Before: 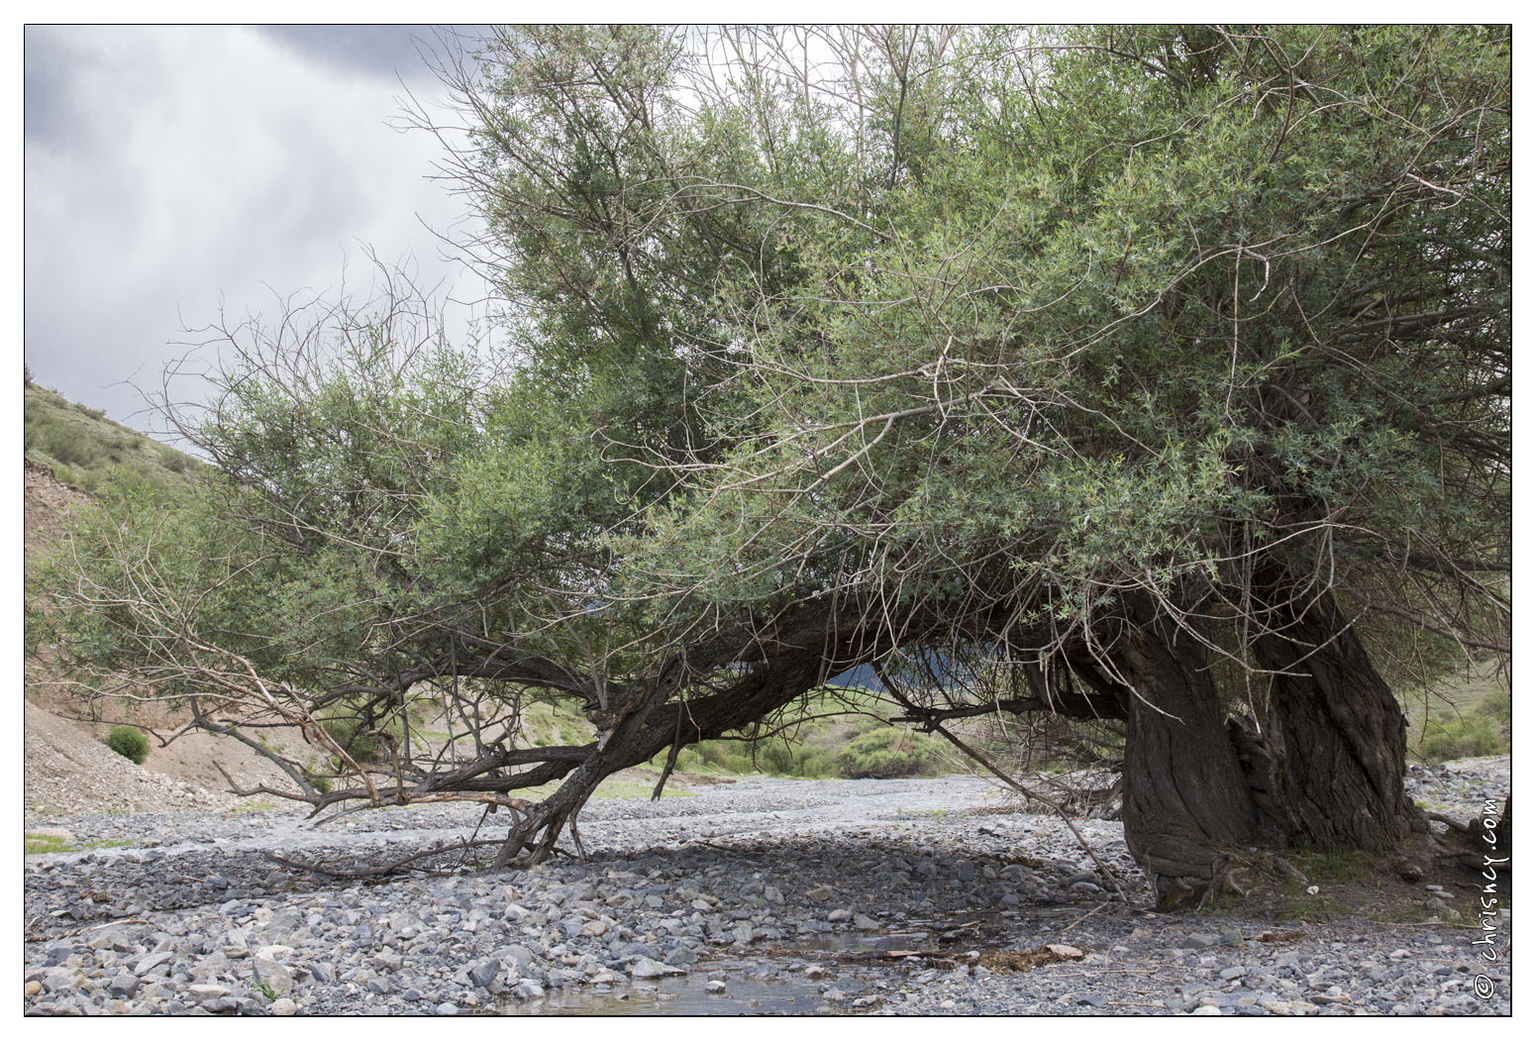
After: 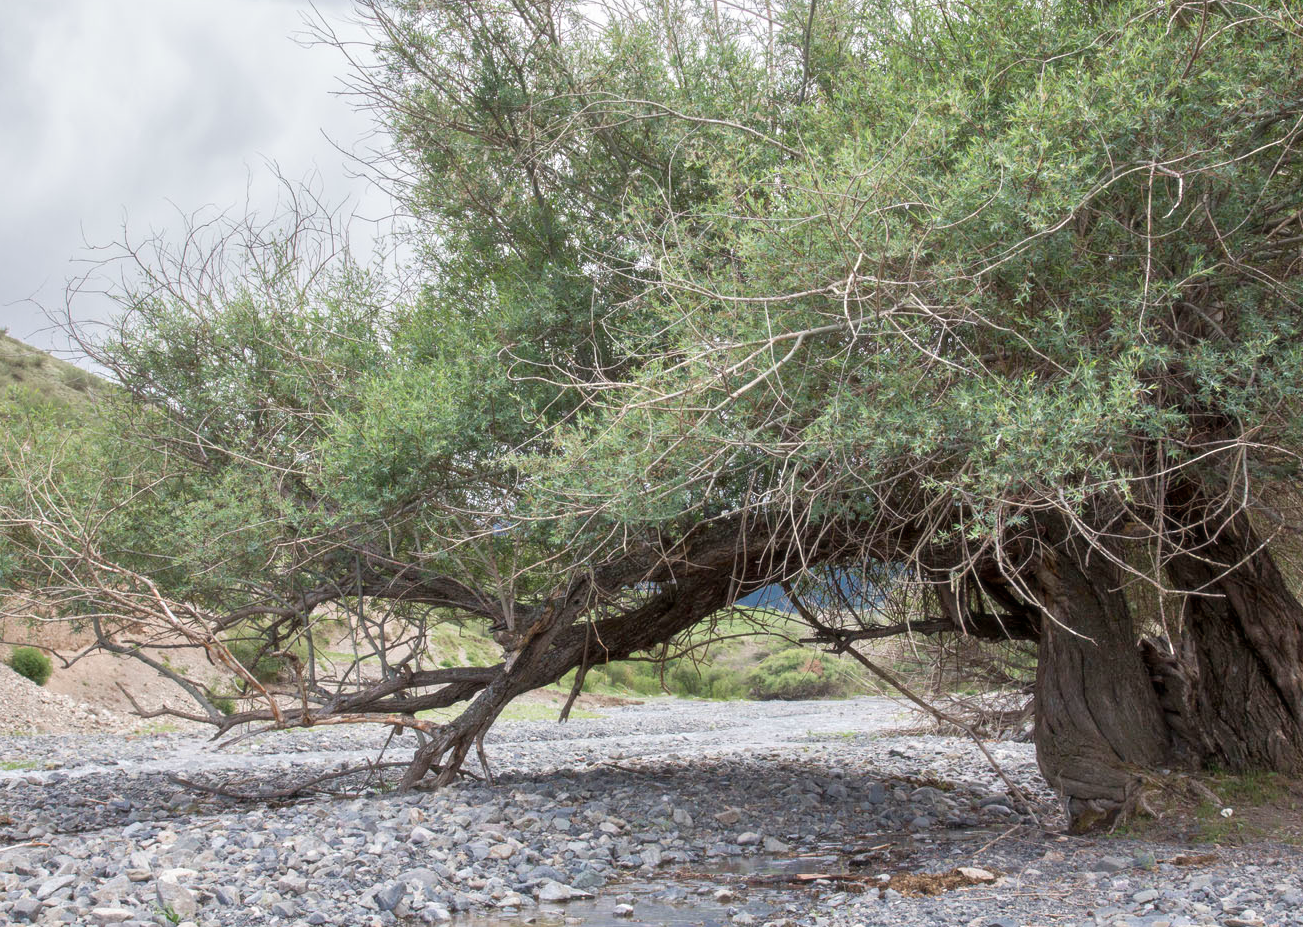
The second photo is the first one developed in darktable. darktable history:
tone equalizer: -8 EV 1 EV, -7 EV 1 EV, -6 EV 1 EV, -5 EV 1 EV, -4 EV 1 EV, -3 EV 0.75 EV, -2 EV 0.5 EV, -1 EV 0.25 EV
soften: size 10%, saturation 50%, brightness 0.2 EV, mix 10%
crop: left 6.446%, top 8.188%, right 9.538%, bottom 3.548%
rotate and perspective: crop left 0, crop top 0
